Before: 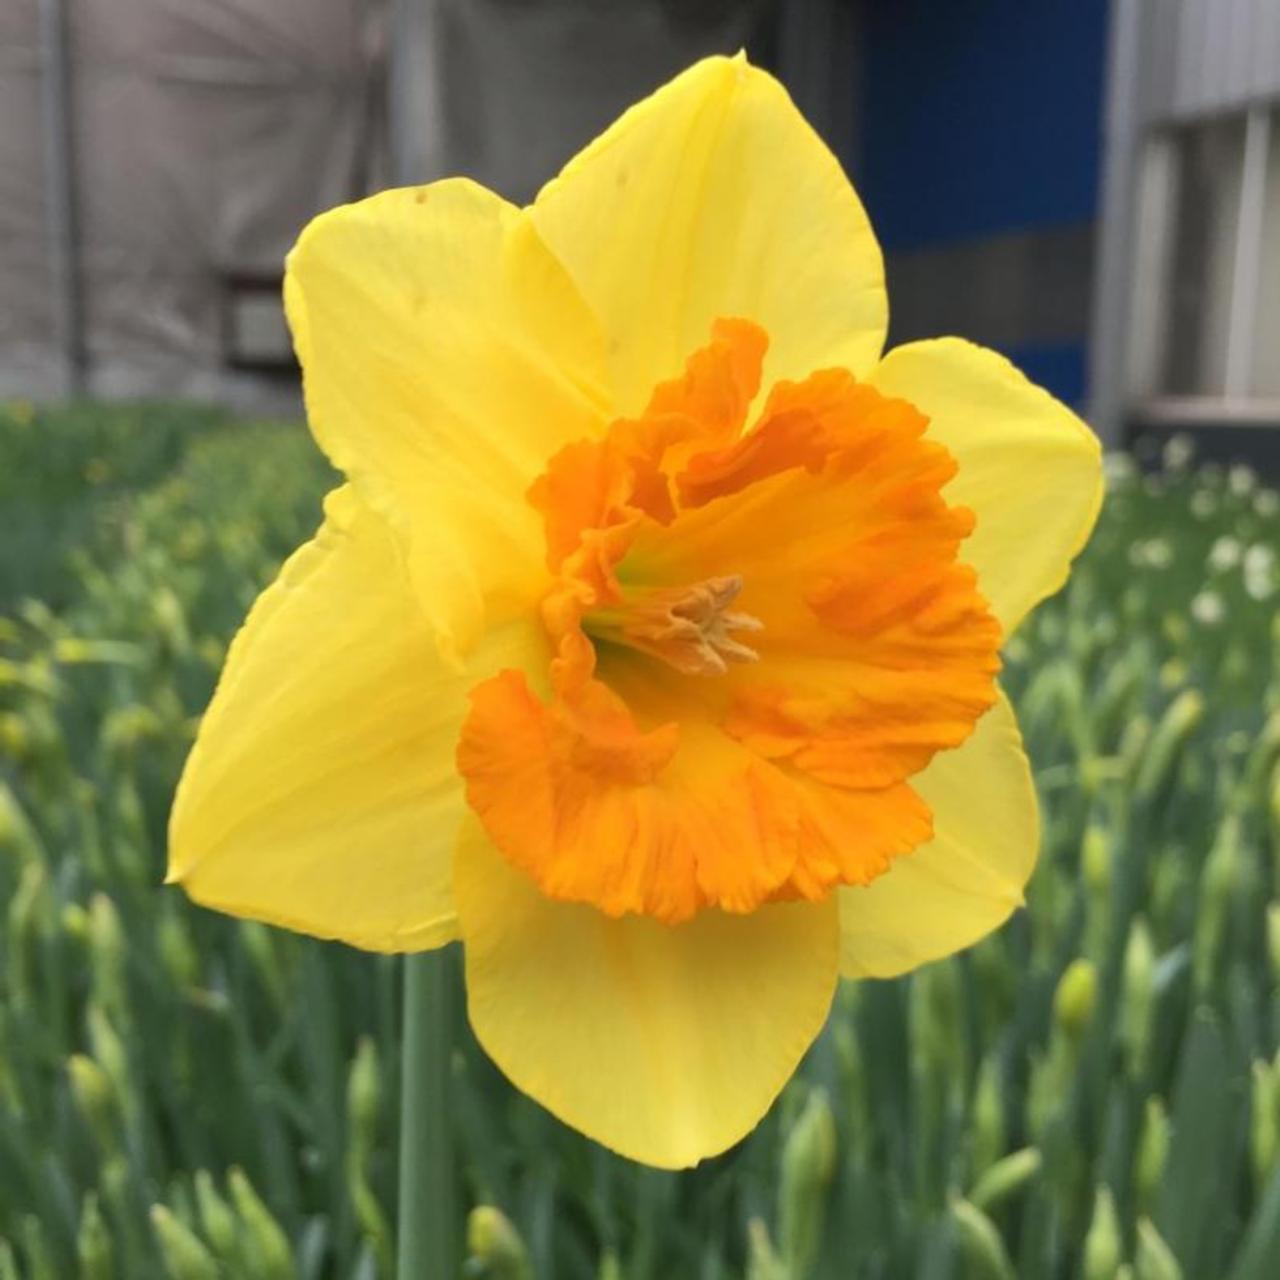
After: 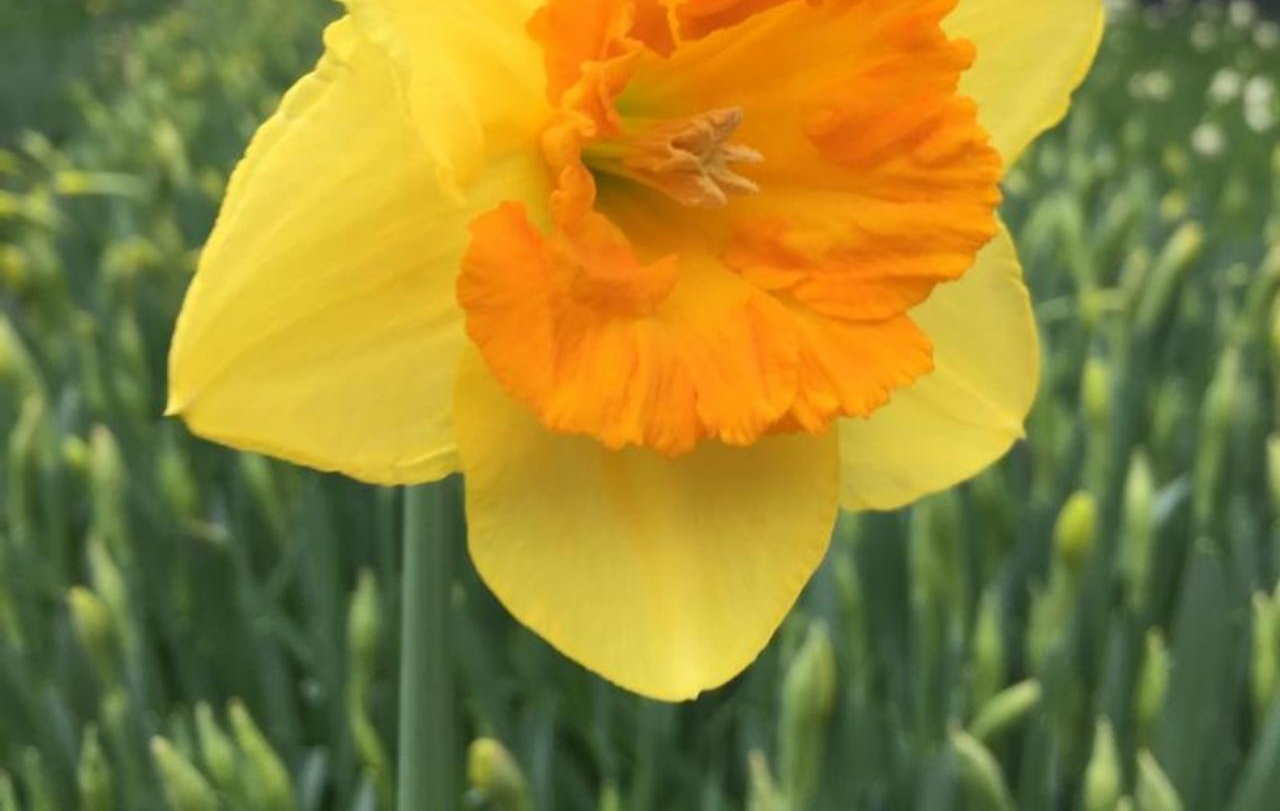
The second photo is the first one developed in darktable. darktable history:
crop and rotate: top 36.576%
